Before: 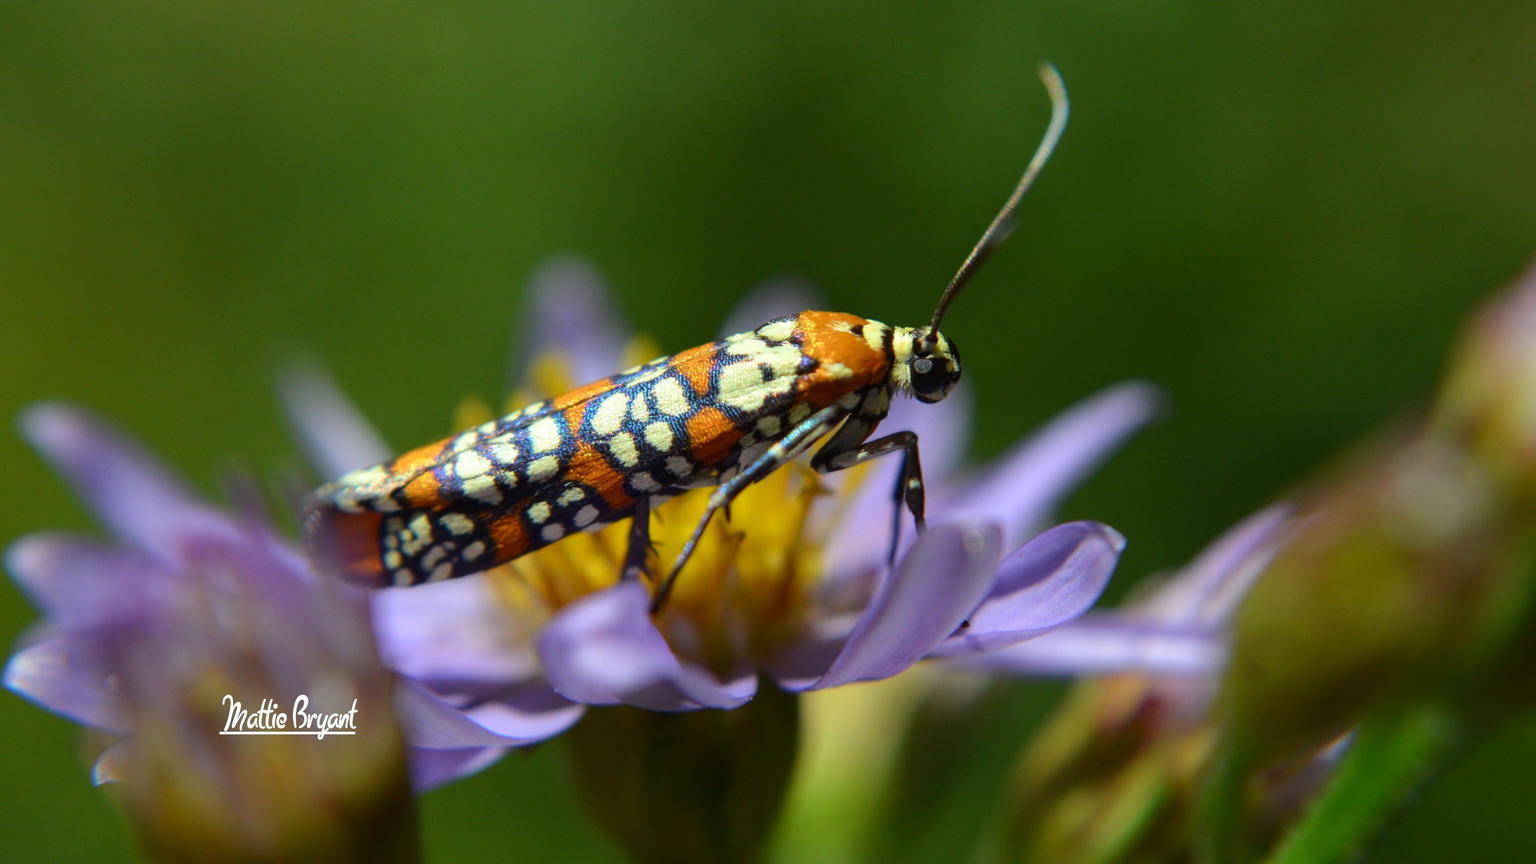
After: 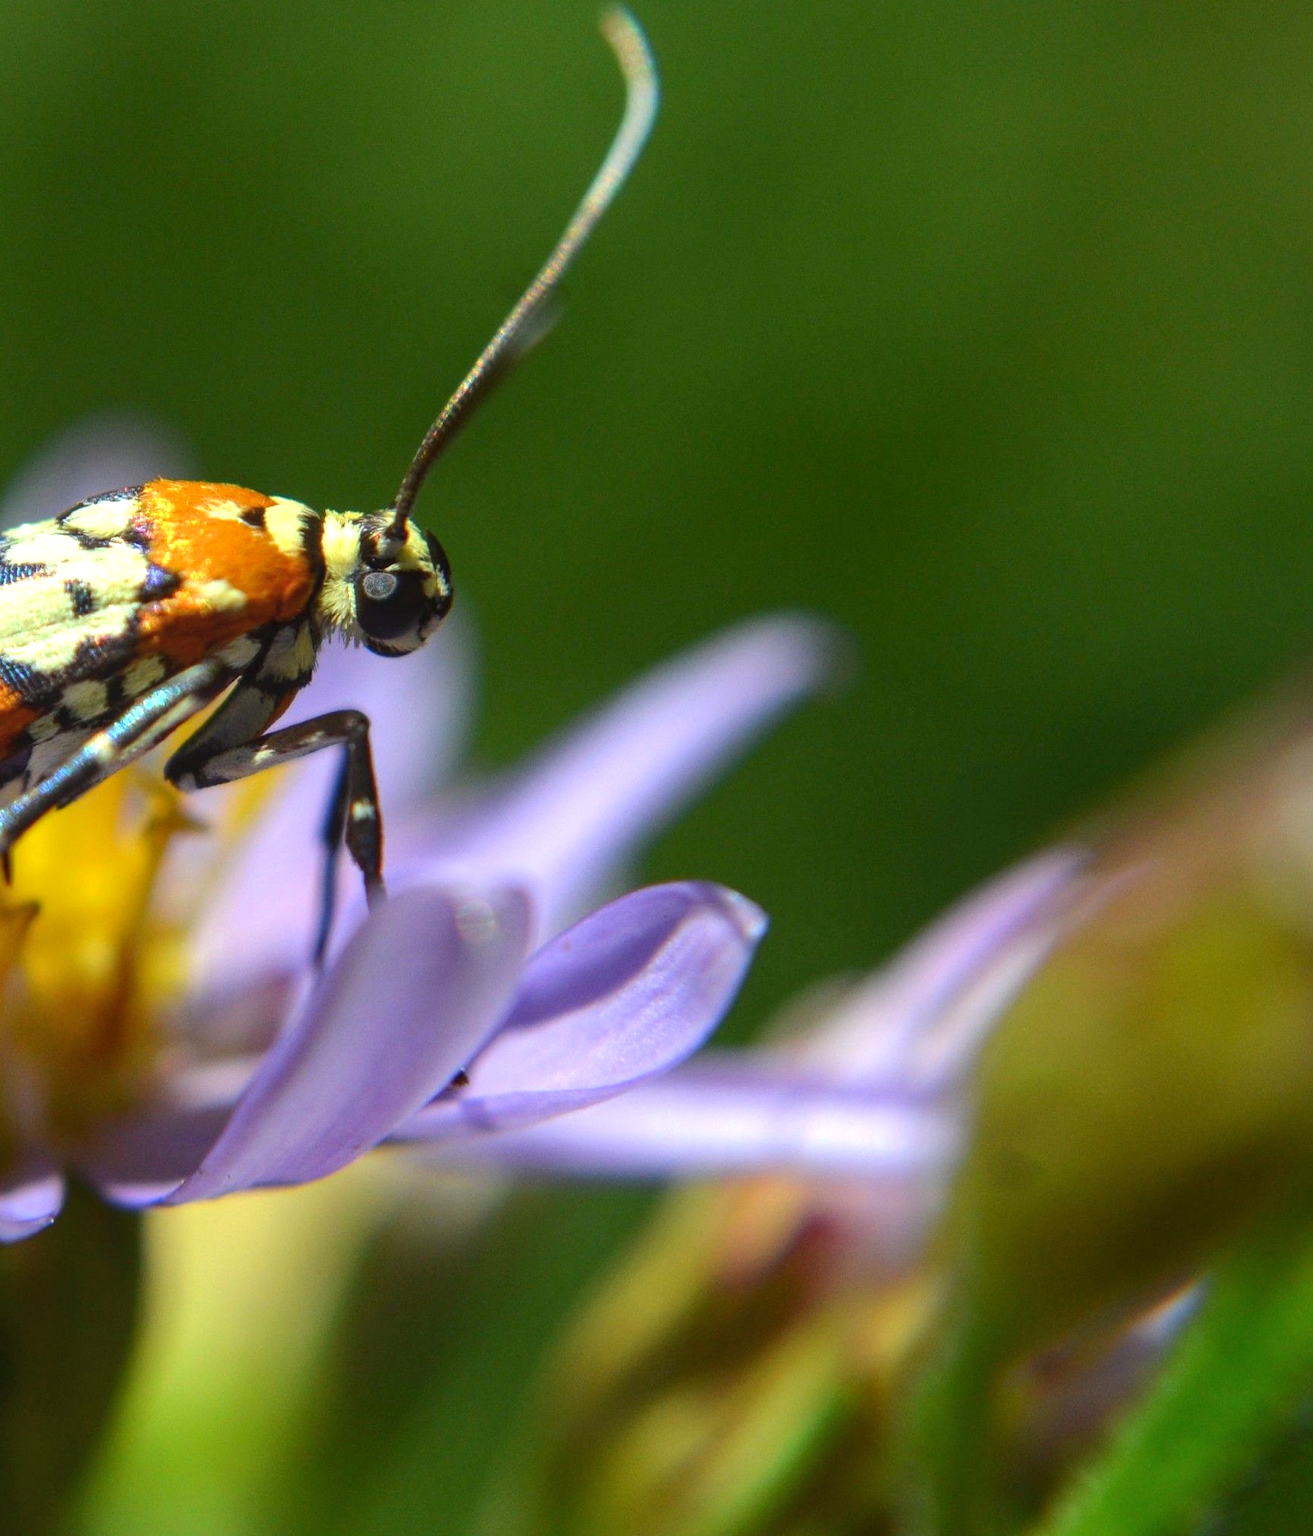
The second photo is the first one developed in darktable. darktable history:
exposure: exposure 0.636 EV, compensate highlight preservation false
crop: left 47.17%, top 6.916%, right 8.047%
local contrast: detail 110%
